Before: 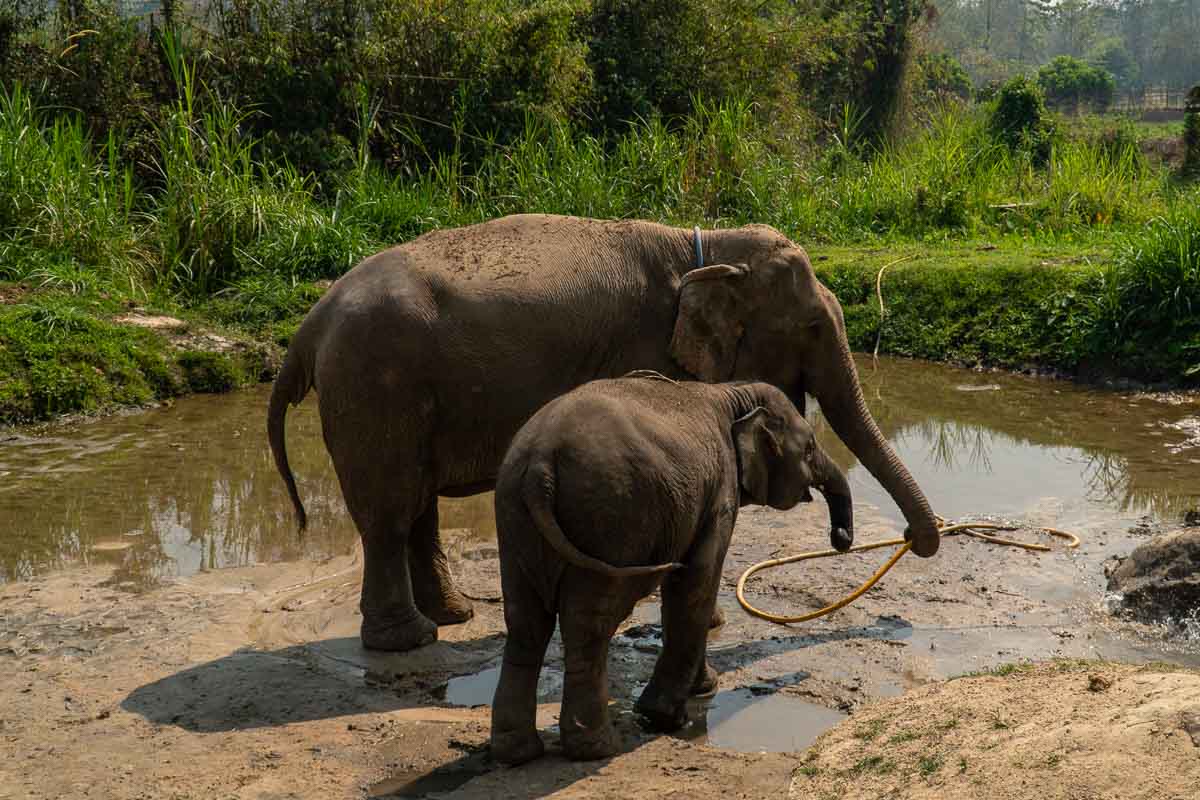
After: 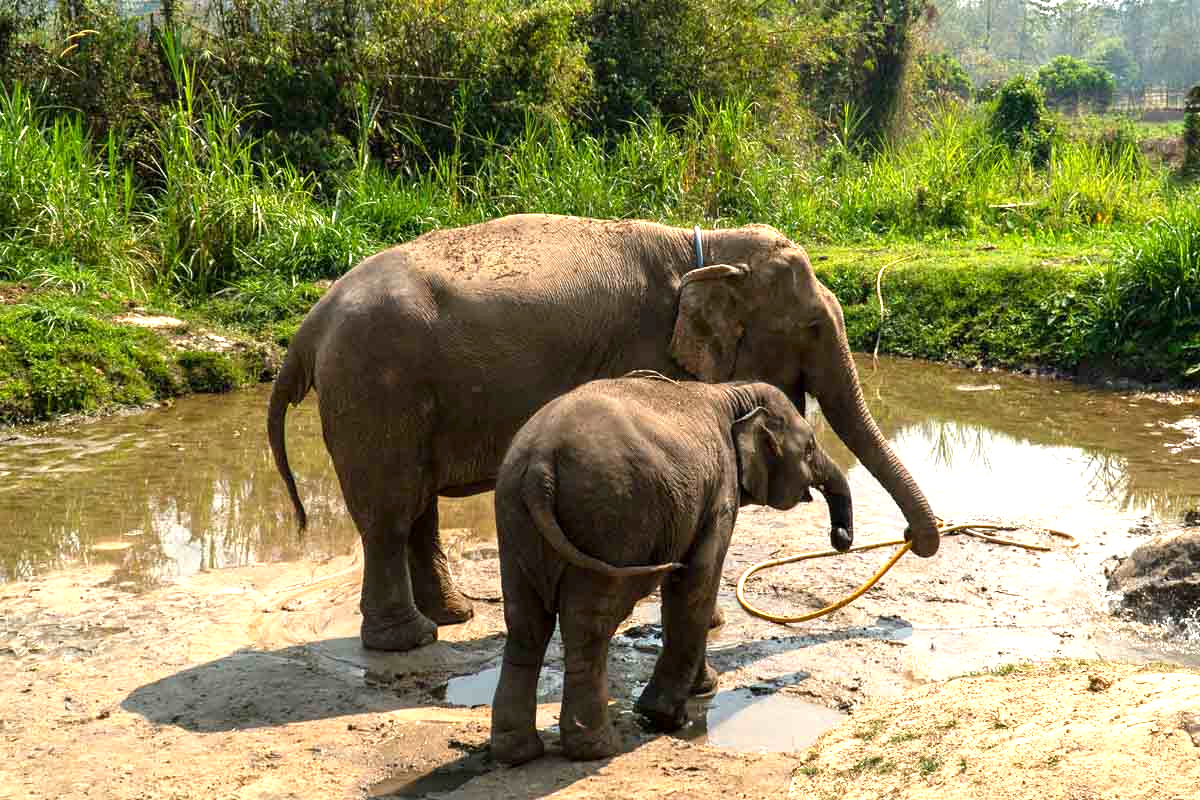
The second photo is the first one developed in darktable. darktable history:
color correction: highlights b* 0.016
exposure: black level correction 0.001, exposure 1.399 EV, compensate highlight preservation false
